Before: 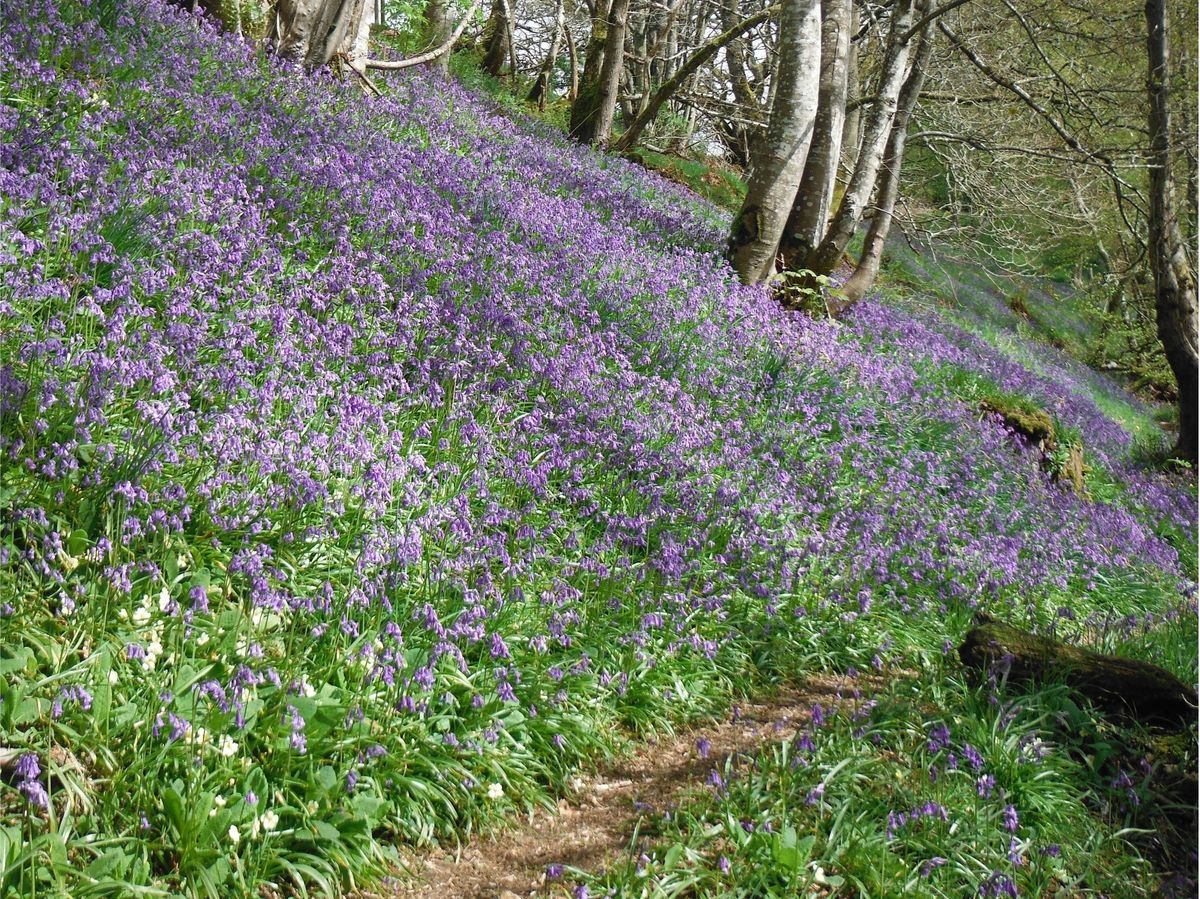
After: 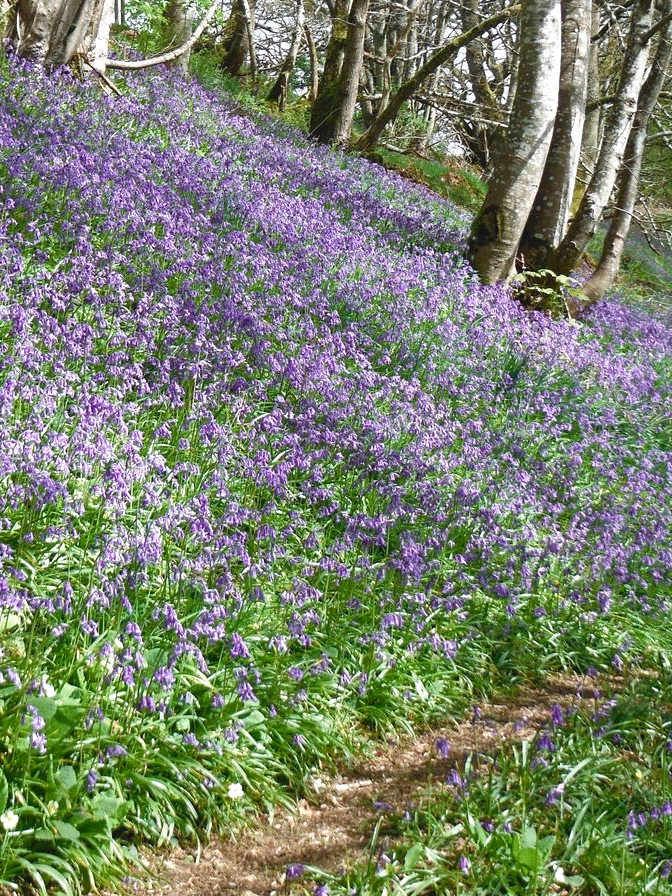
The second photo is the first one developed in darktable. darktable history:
crop: left 21.674%, right 22.086%
color balance rgb: shadows lift › chroma 1%, shadows lift › hue 28.8°, power › hue 60°, highlights gain › chroma 1%, highlights gain › hue 60°, global offset › luminance 0.25%, perceptual saturation grading › highlights -20%, perceptual saturation grading › shadows 20%, perceptual brilliance grading › highlights 10%, perceptual brilliance grading › shadows -5%, global vibrance 19.67%
white balance: red 0.974, blue 1.044
